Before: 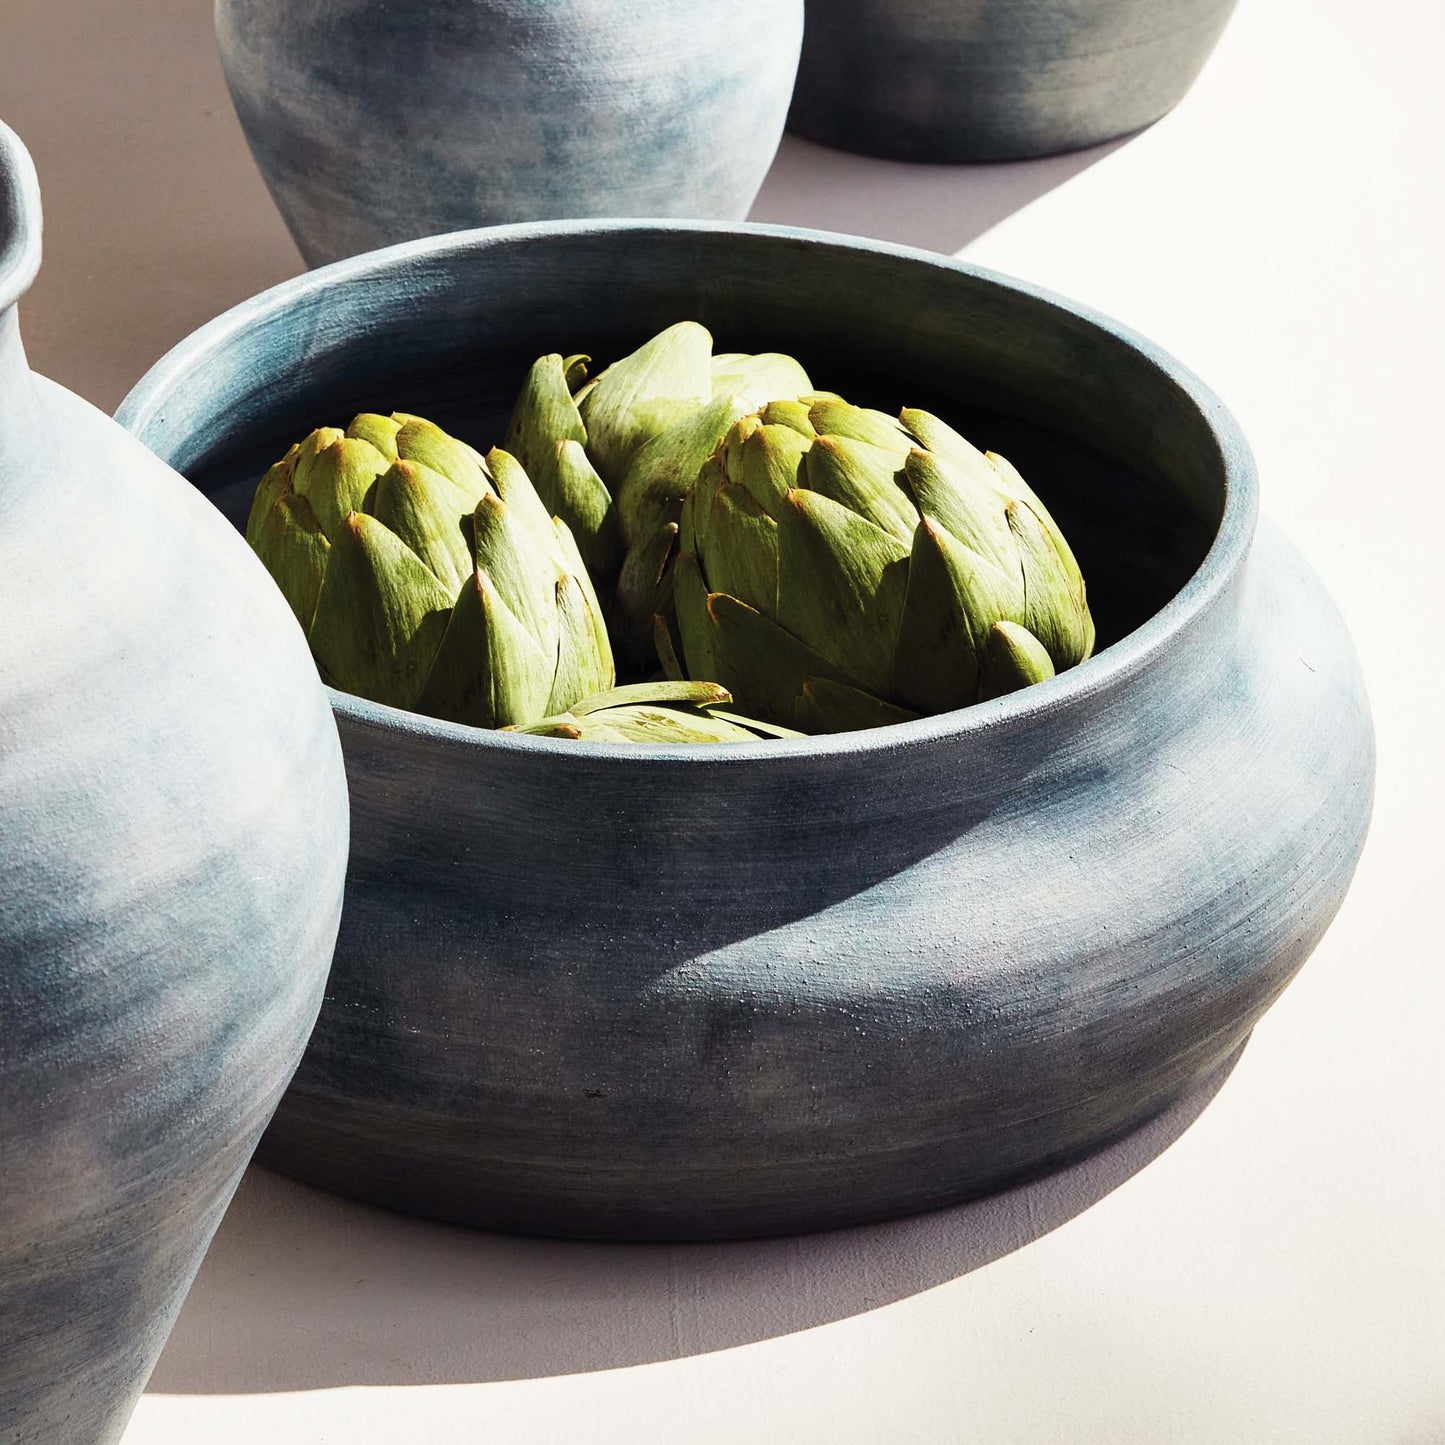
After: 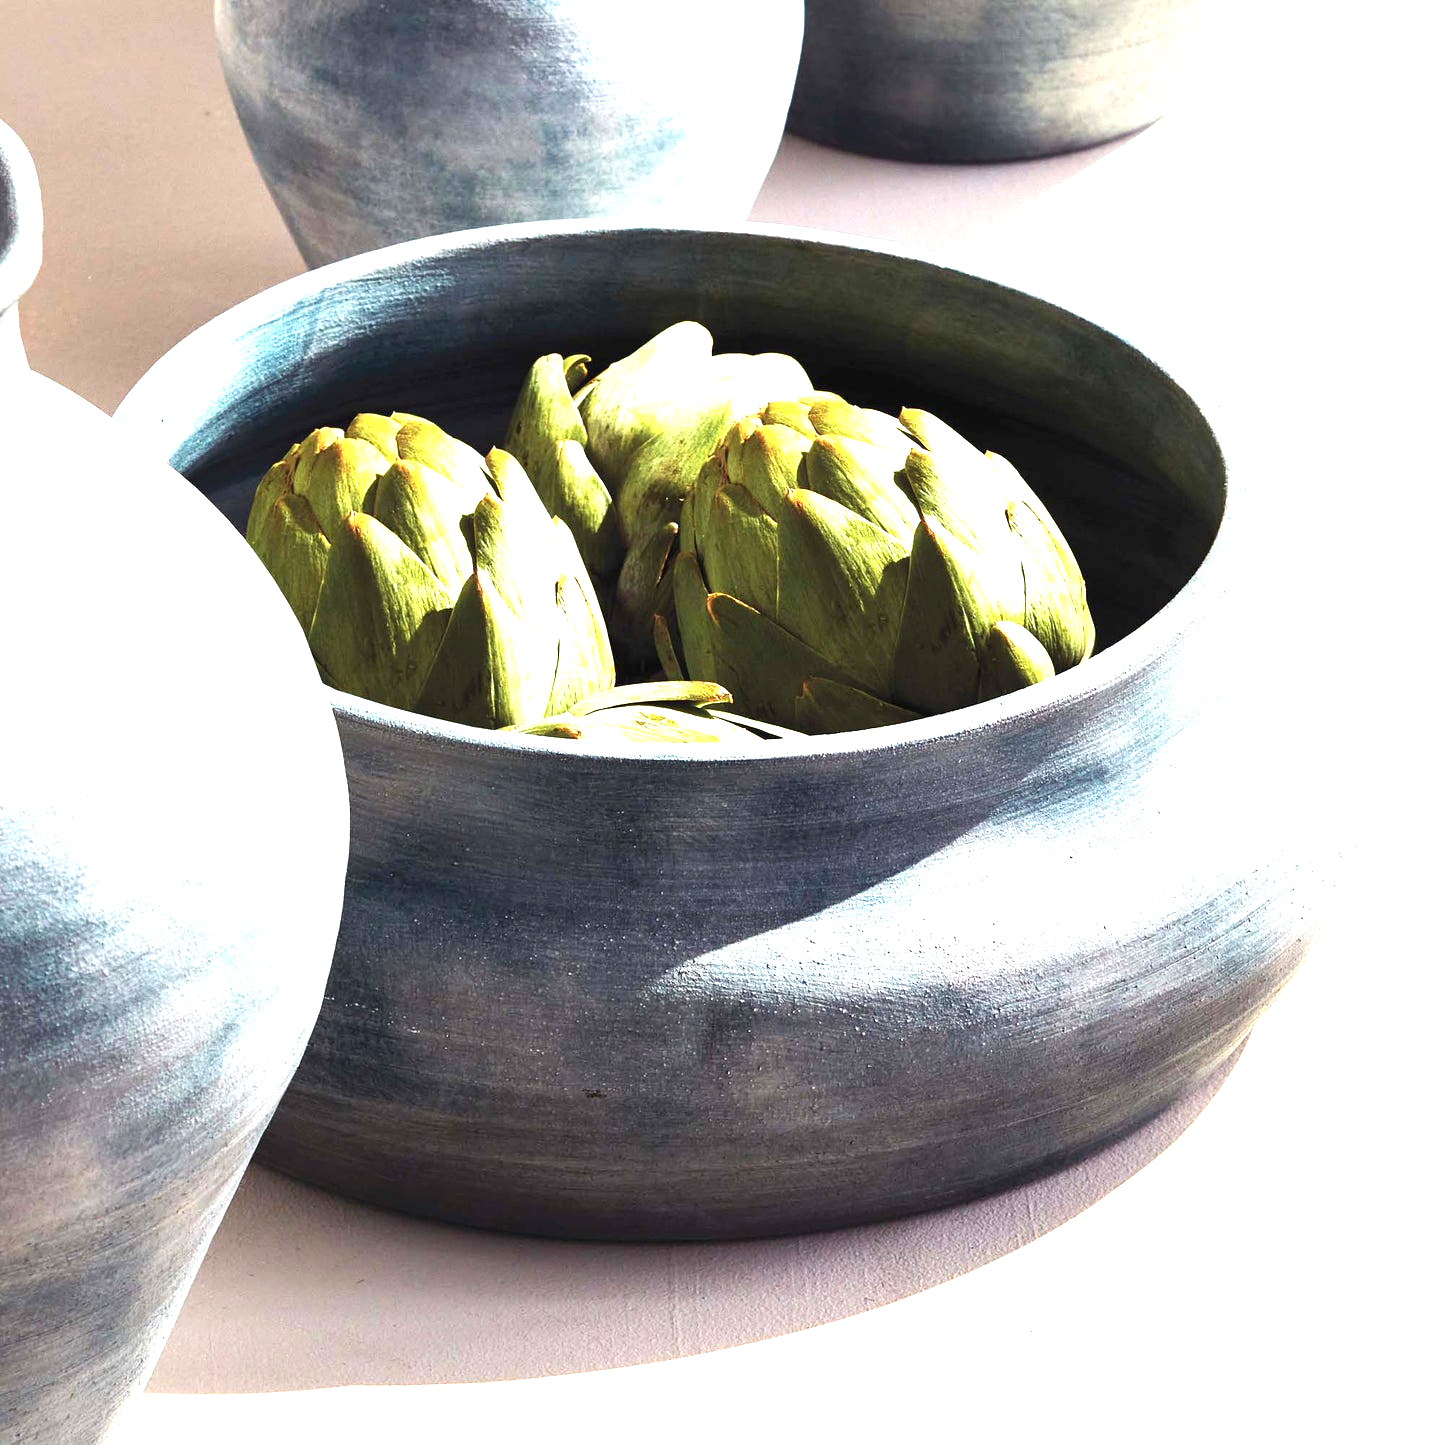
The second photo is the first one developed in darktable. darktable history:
exposure: black level correction 0, exposure 1.374 EV, compensate exposure bias true, compensate highlight preservation false
